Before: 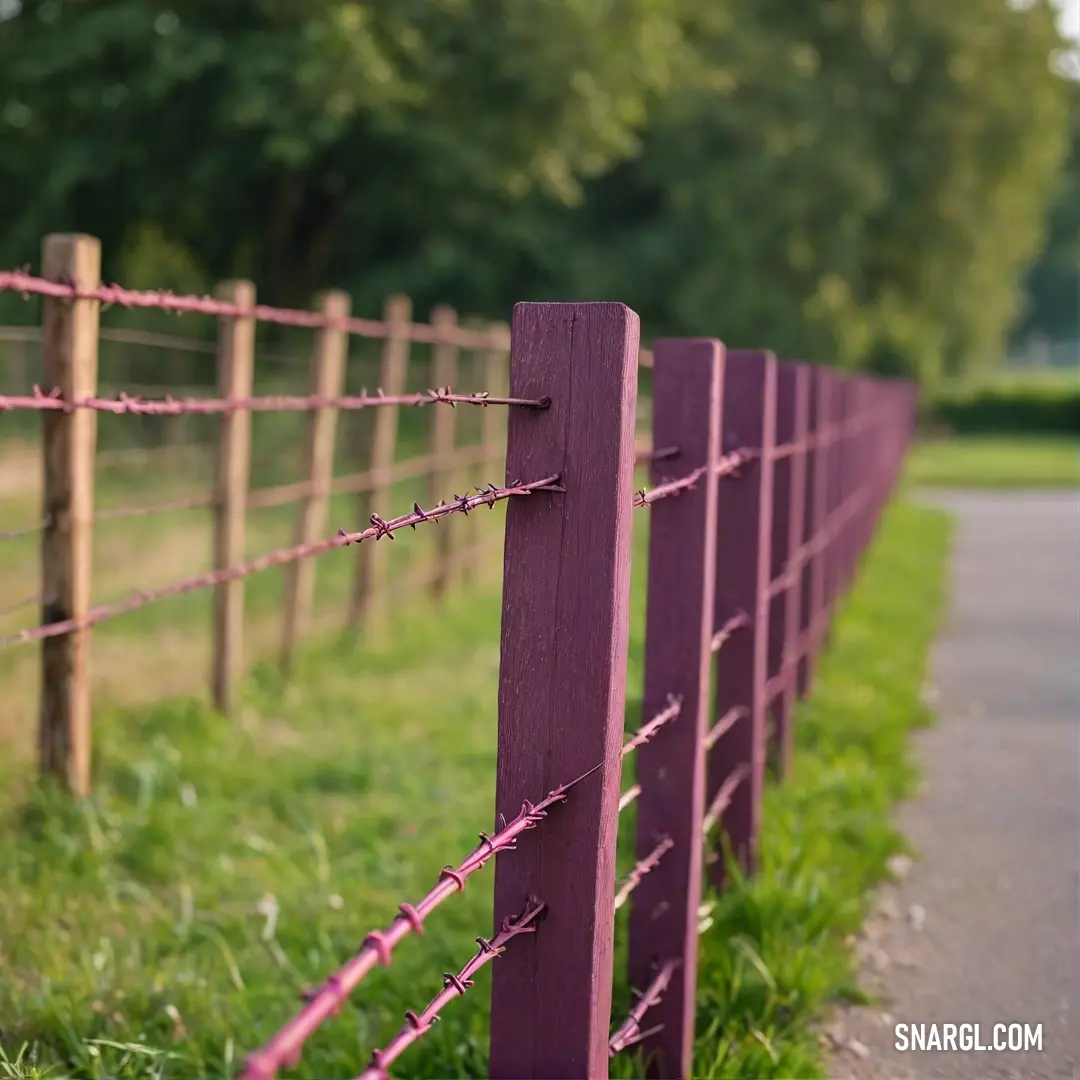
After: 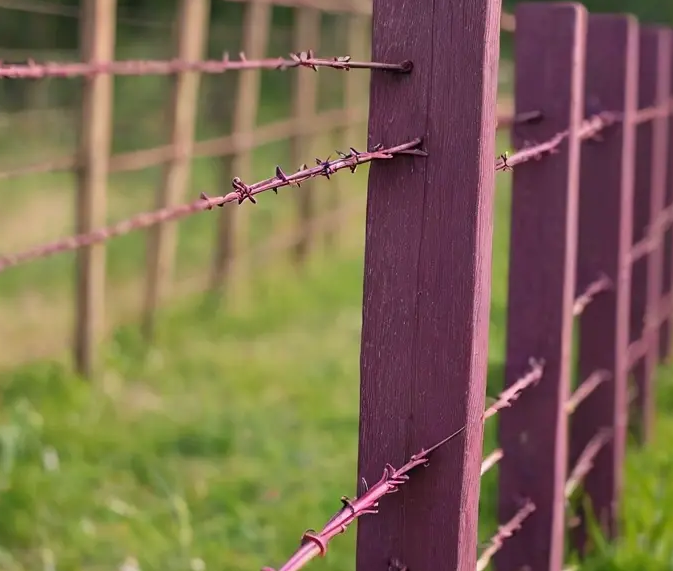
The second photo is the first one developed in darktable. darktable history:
crop: left 12.859%, top 31.194%, right 24.778%, bottom 15.858%
